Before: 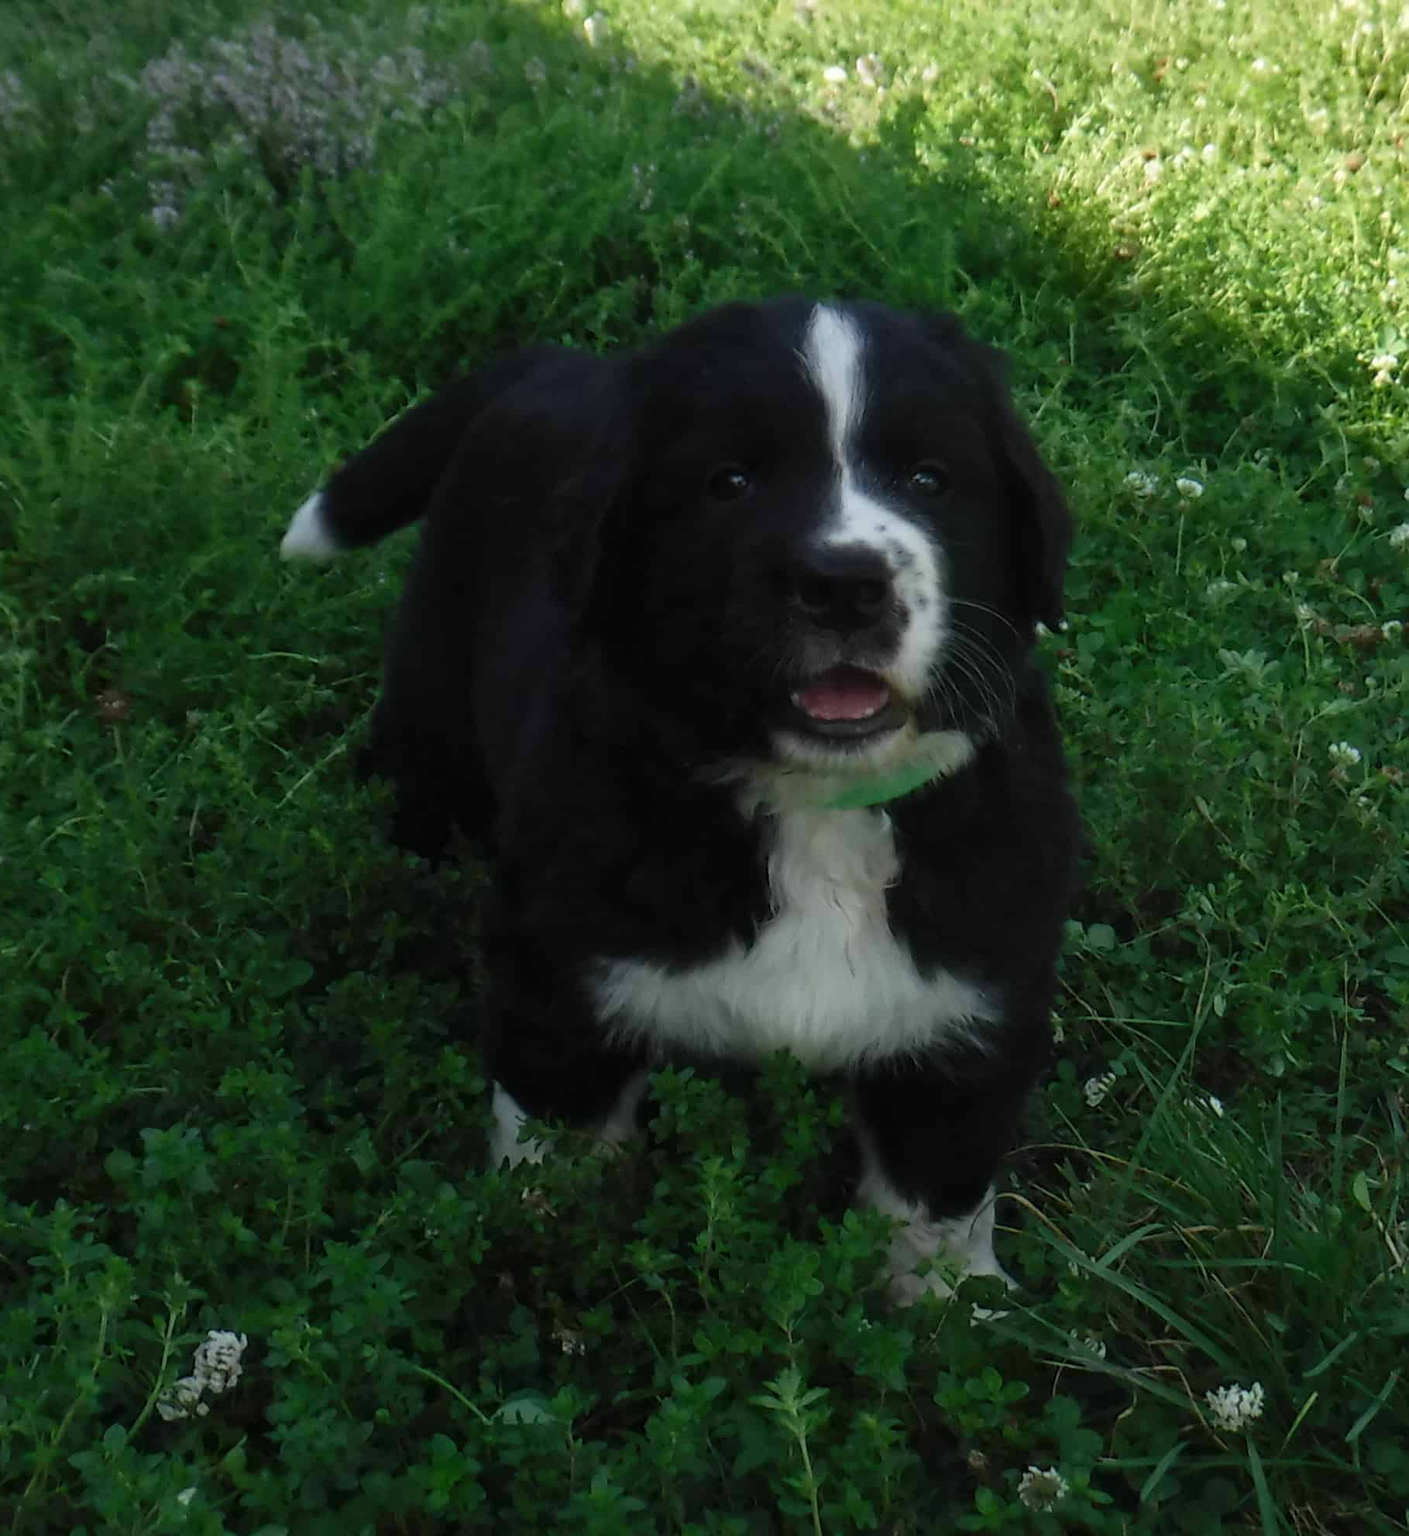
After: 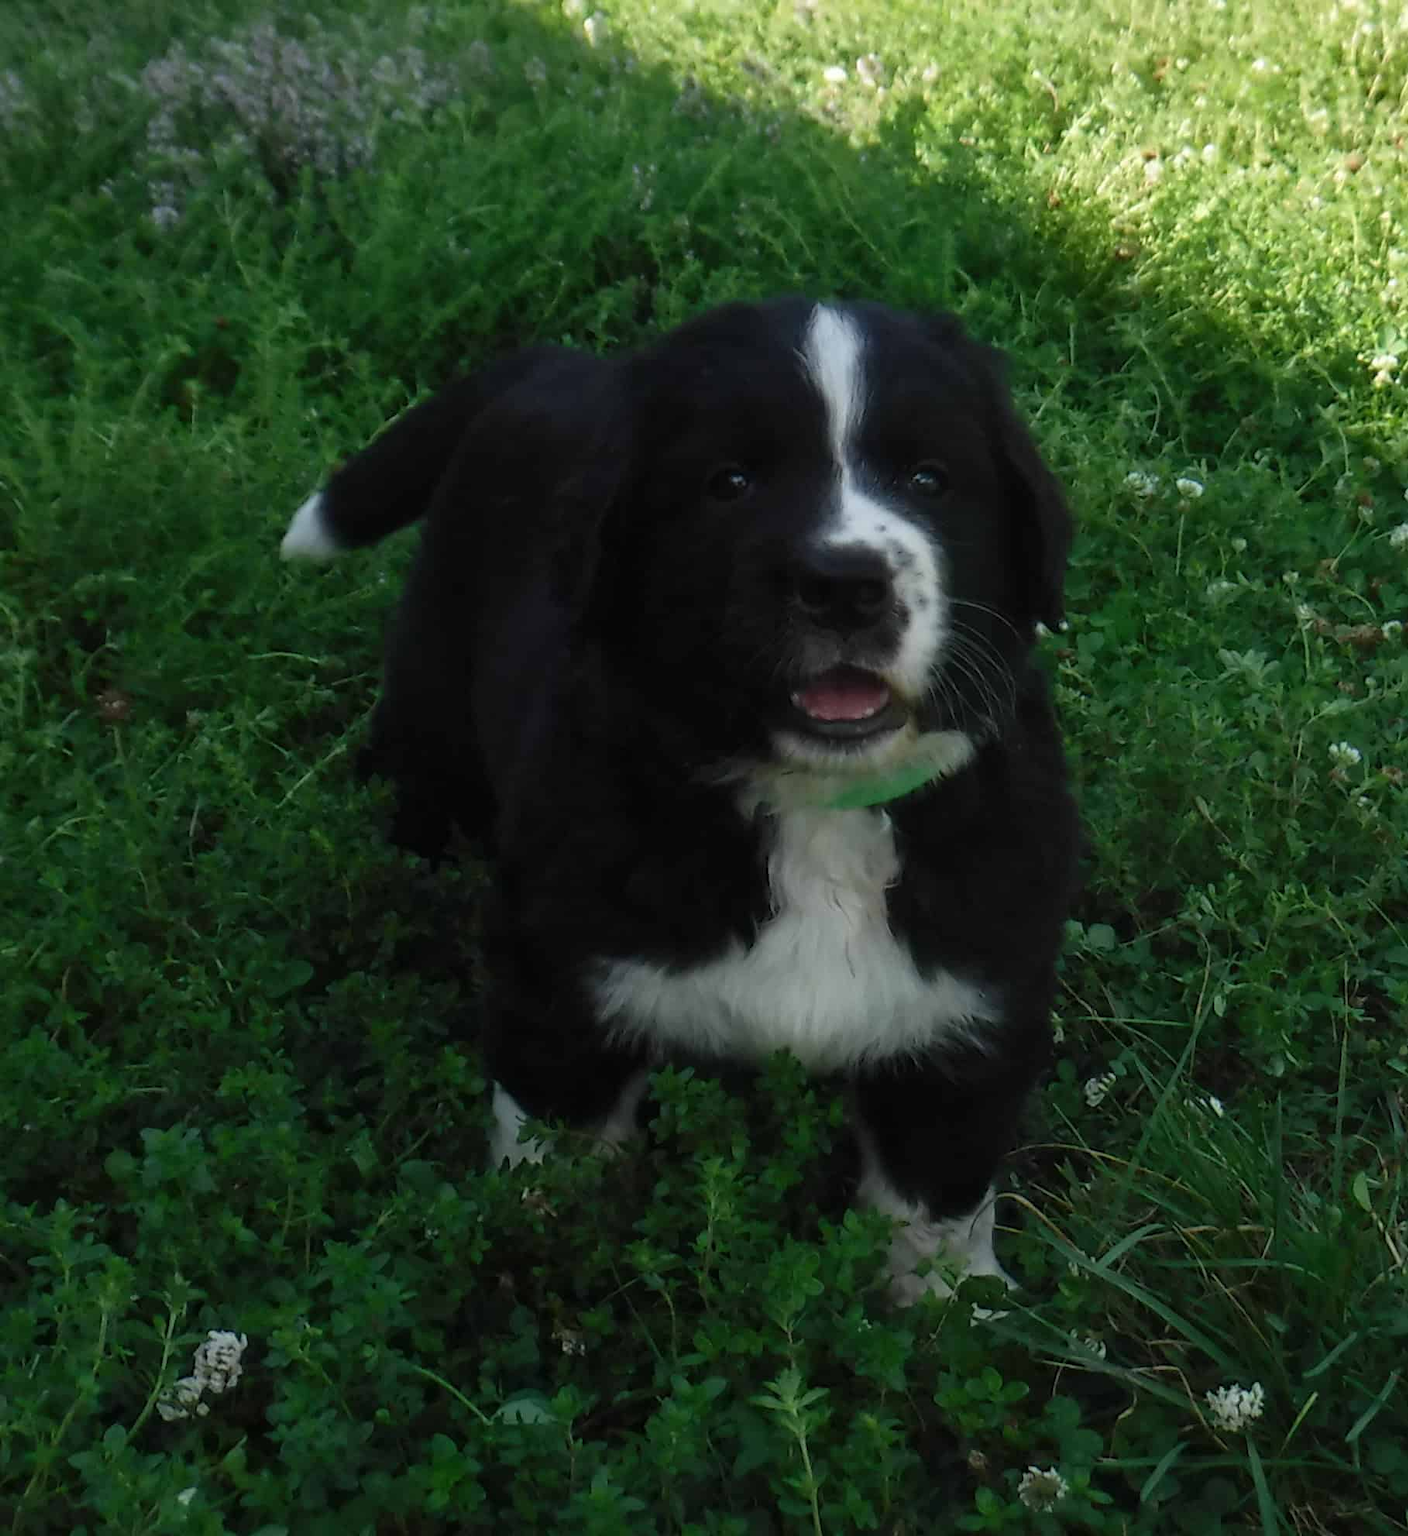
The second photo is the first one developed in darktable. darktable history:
color calibration: illuminant same as pipeline (D50), adaptation none (bypass), x 0.331, y 0.335, temperature 5003.47 K
